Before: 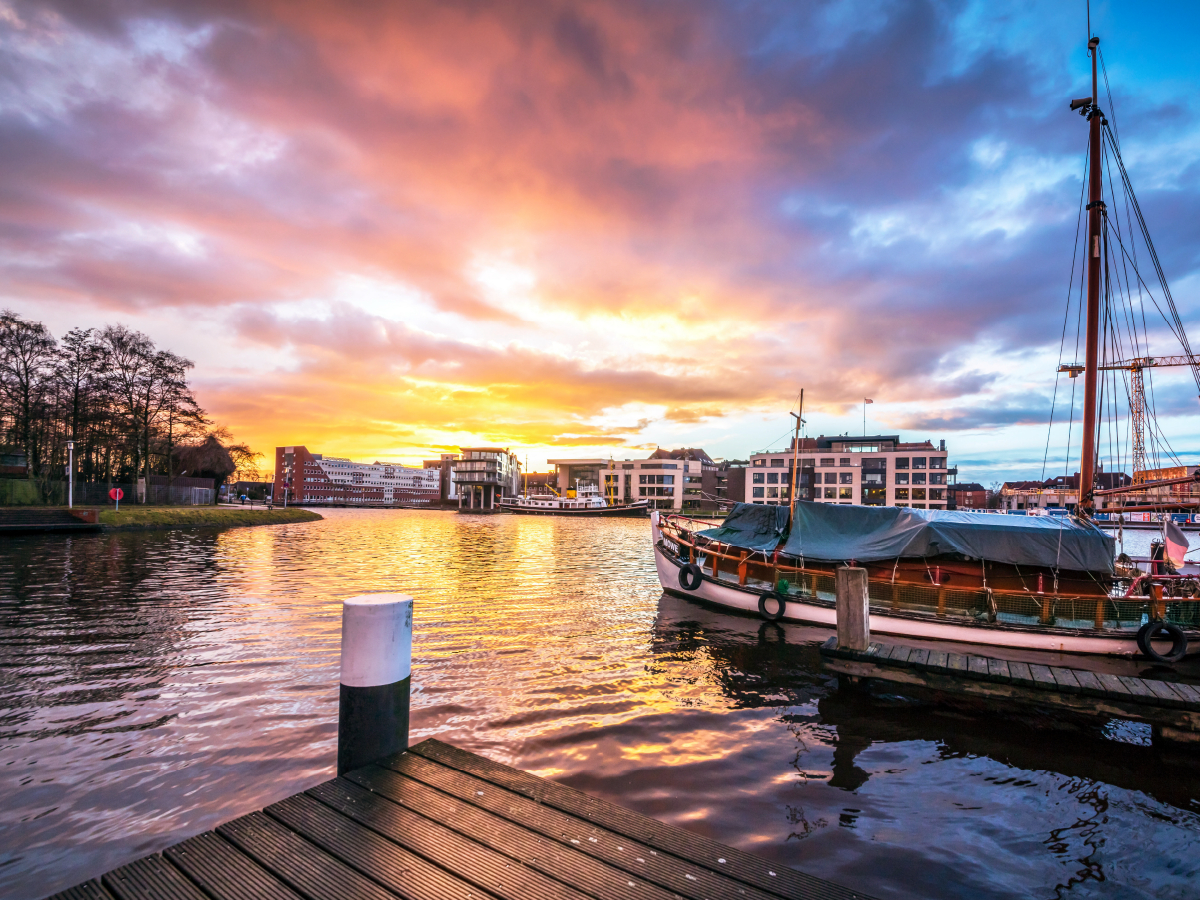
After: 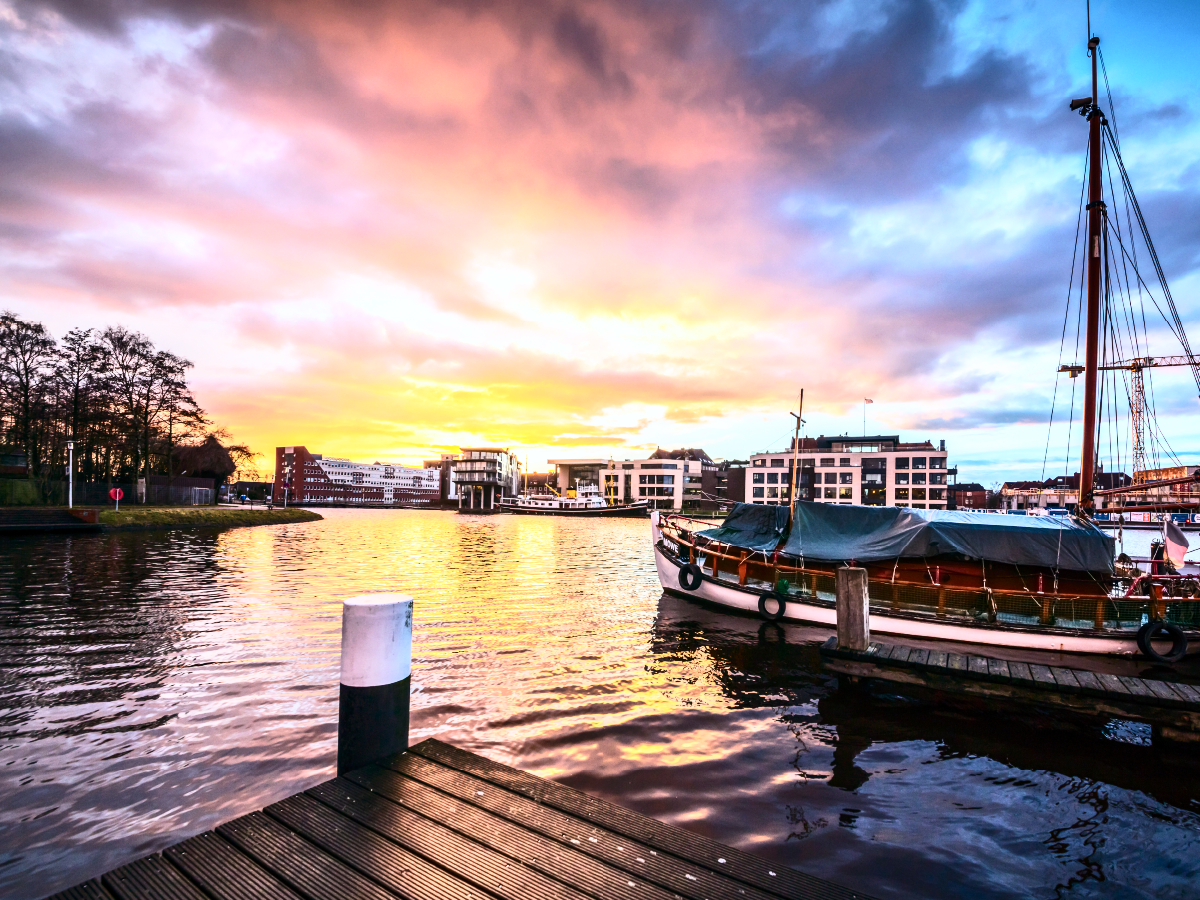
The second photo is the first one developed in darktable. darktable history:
white balance: red 0.986, blue 1.01
contrast brightness saturation: contrast 0.39, brightness 0.1
